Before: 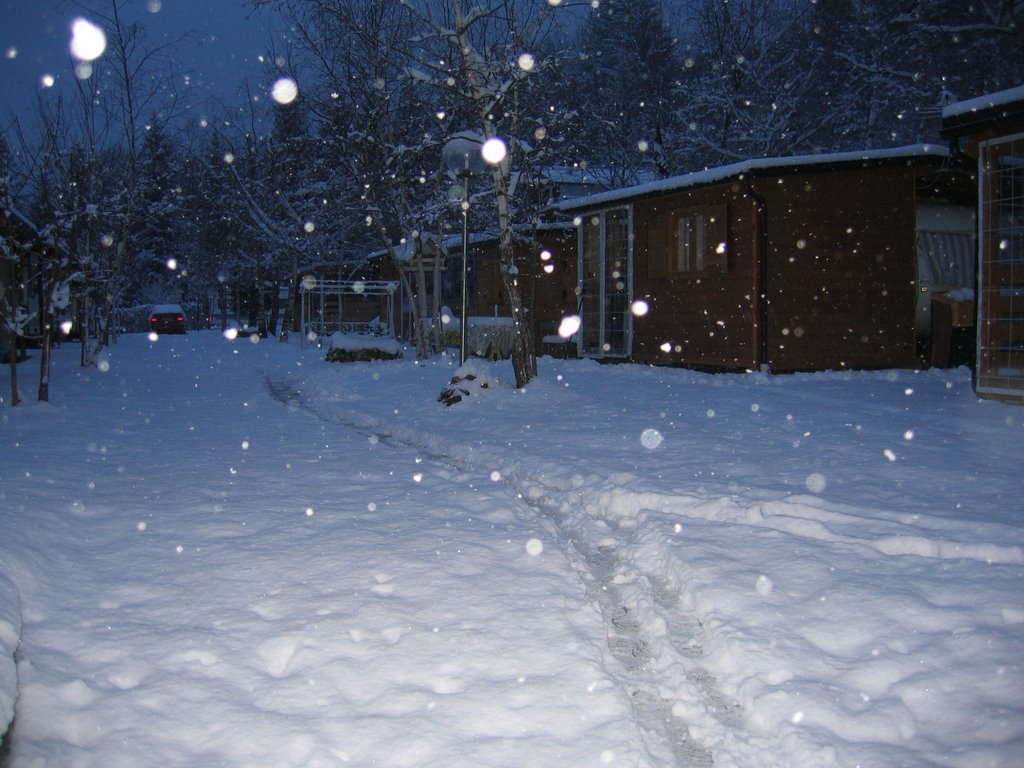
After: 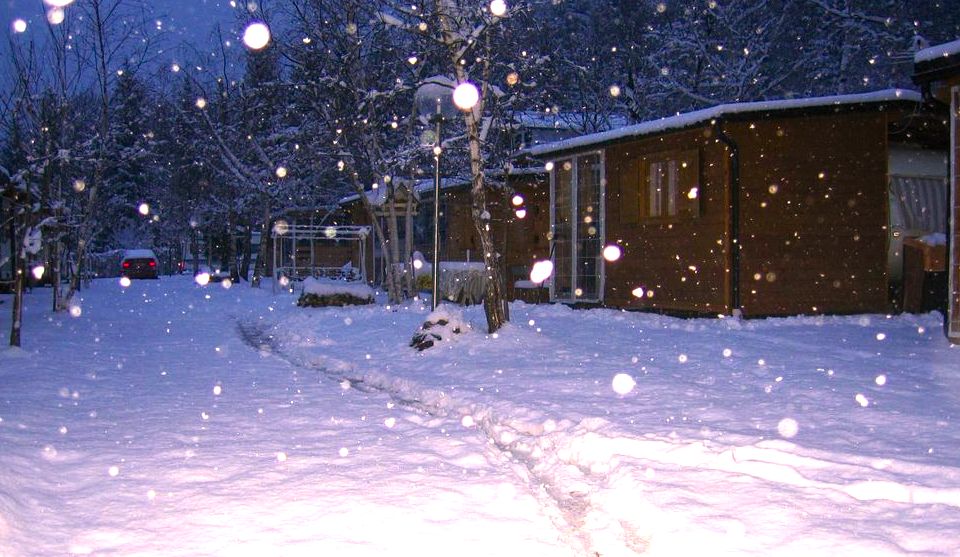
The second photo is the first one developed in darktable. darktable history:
crop: left 2.737%, top 7.287%, right 3.421%, bottom 20.179%
rgb levels: preserve colors max RGB
exposure: black level correction 0.001, exposure 1 EV, compensate highlight preservation false
color balance rgb: linear chroma grading › global chroma 9%, perceptual saturation grading › global saturation 36%, perceptual saturation grading › shadows 35%, perceptual brilliance grading › global brilliance 15%, perceptual brilliance grading › shadows -35%, global vibrance 15%
local contrast: detail 110%
base curve: preserve colors none
color correction: highlights a* 17.88, highlights b* 18.79
contrast brightness saturation: saturation -0.1
